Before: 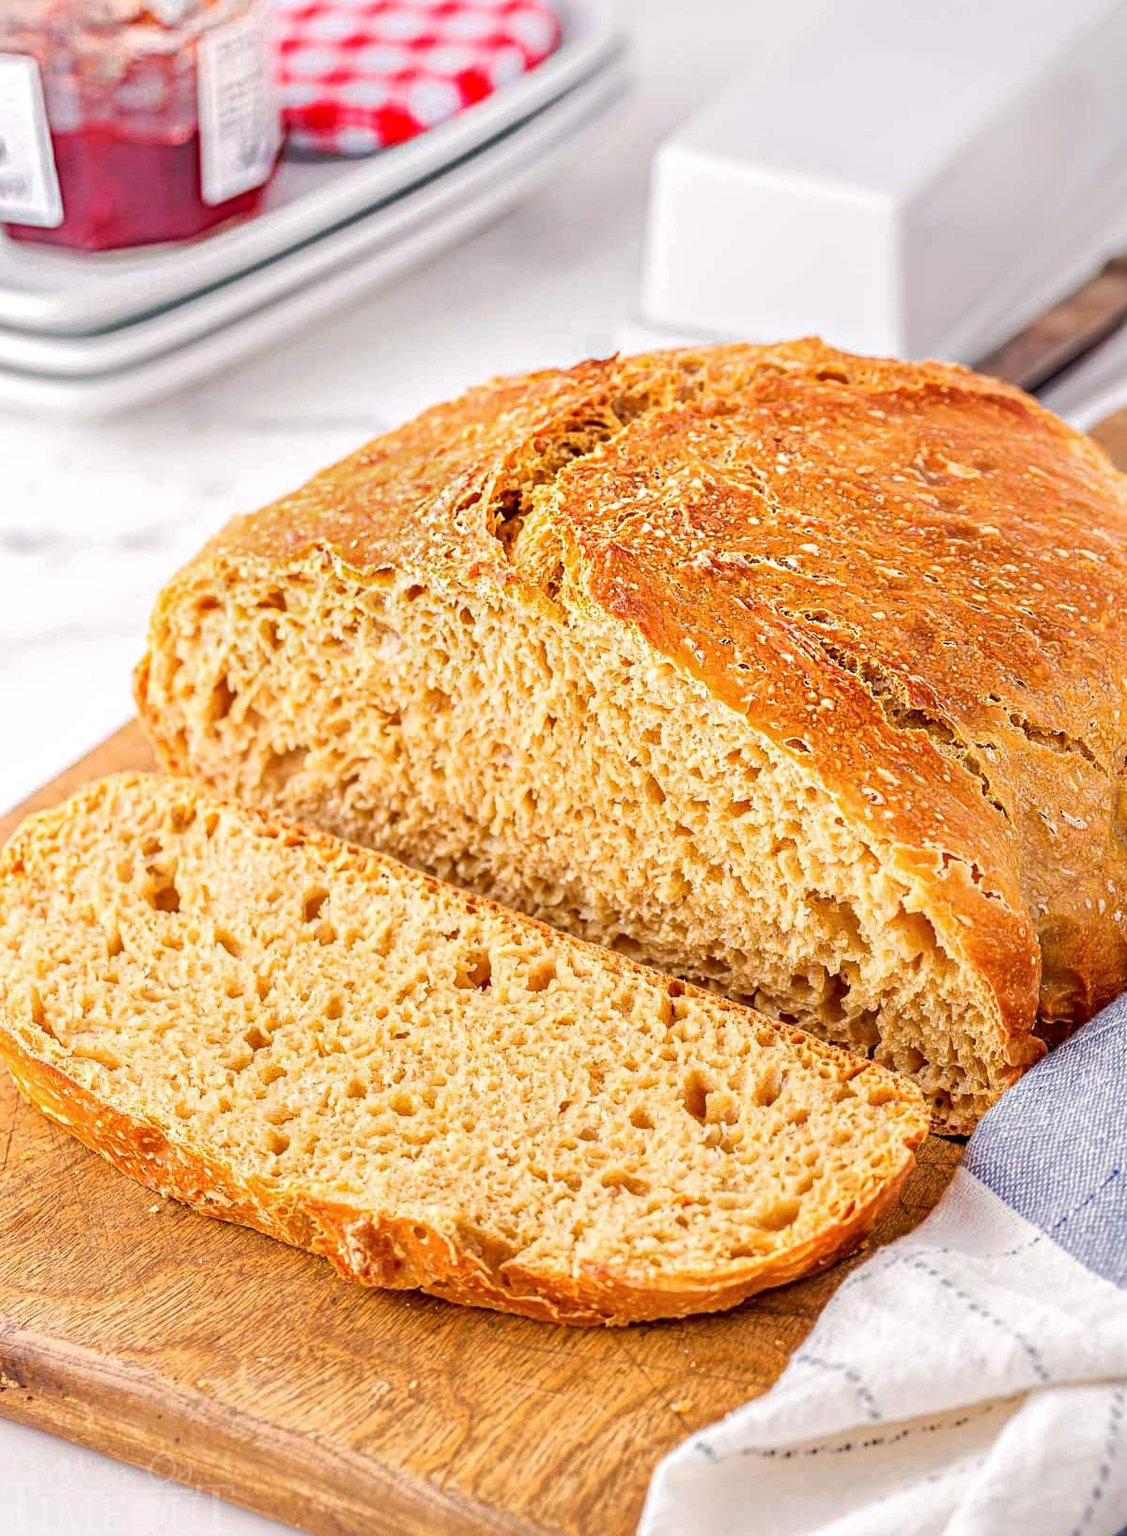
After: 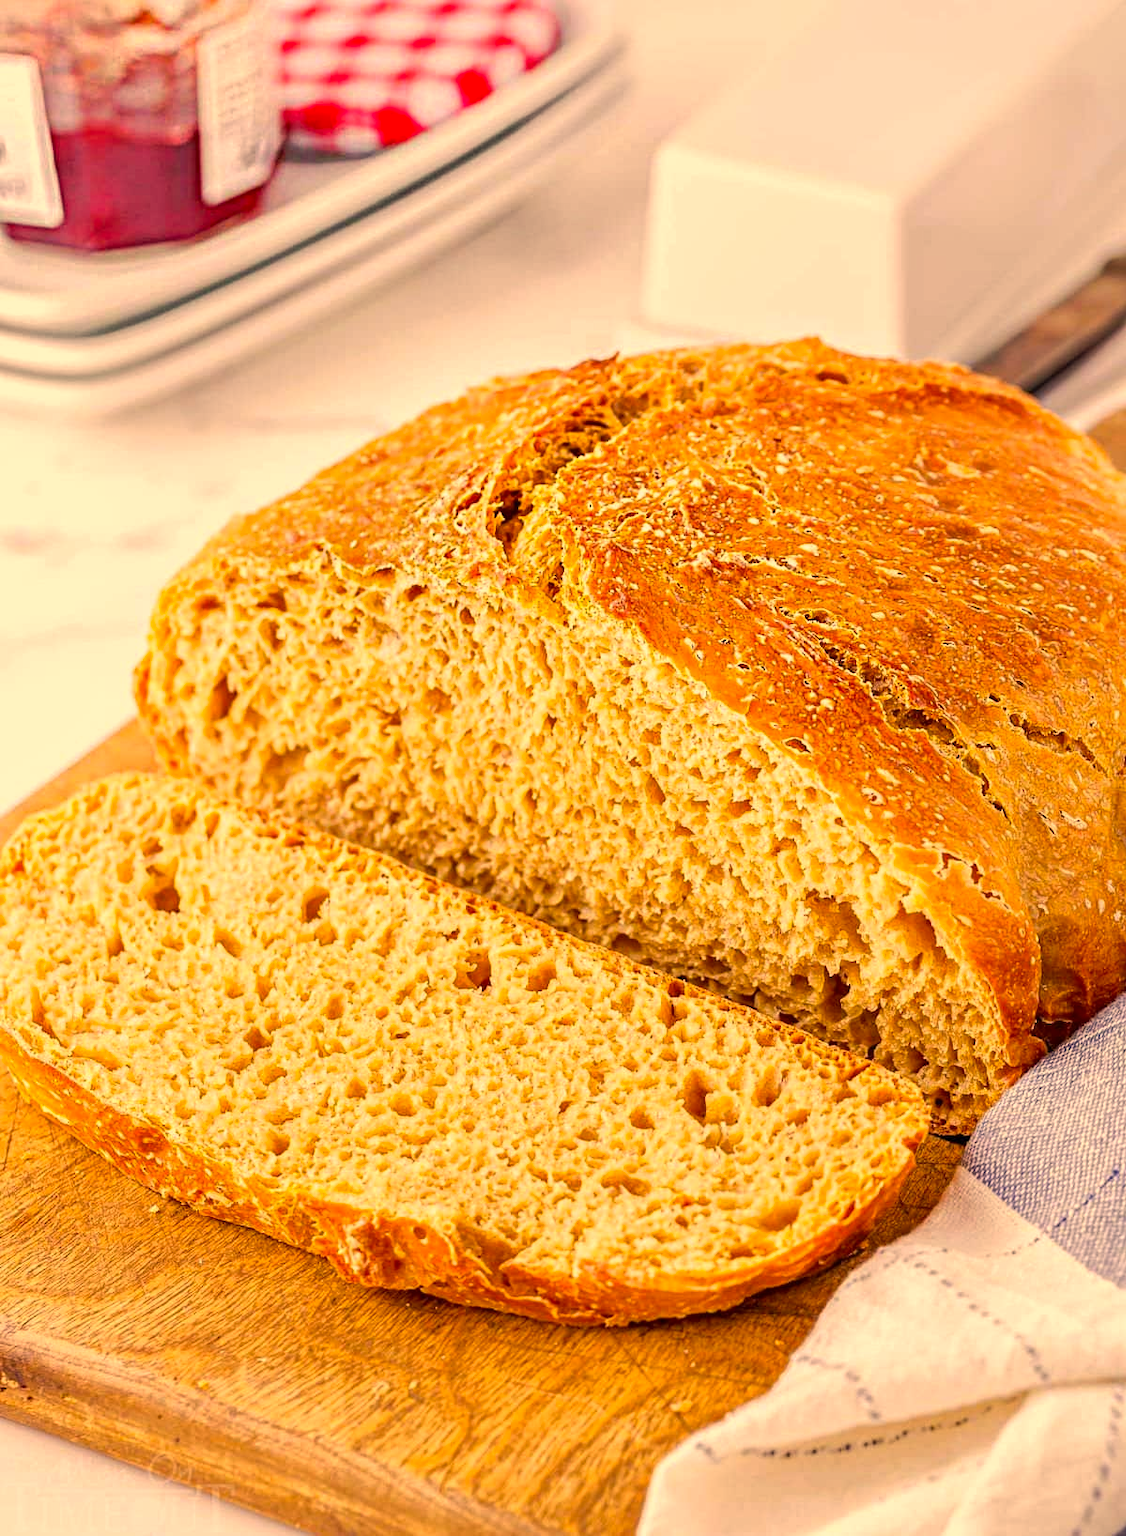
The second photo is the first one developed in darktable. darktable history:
color correction: highlights a* 14.86, highlights b* 32.3
